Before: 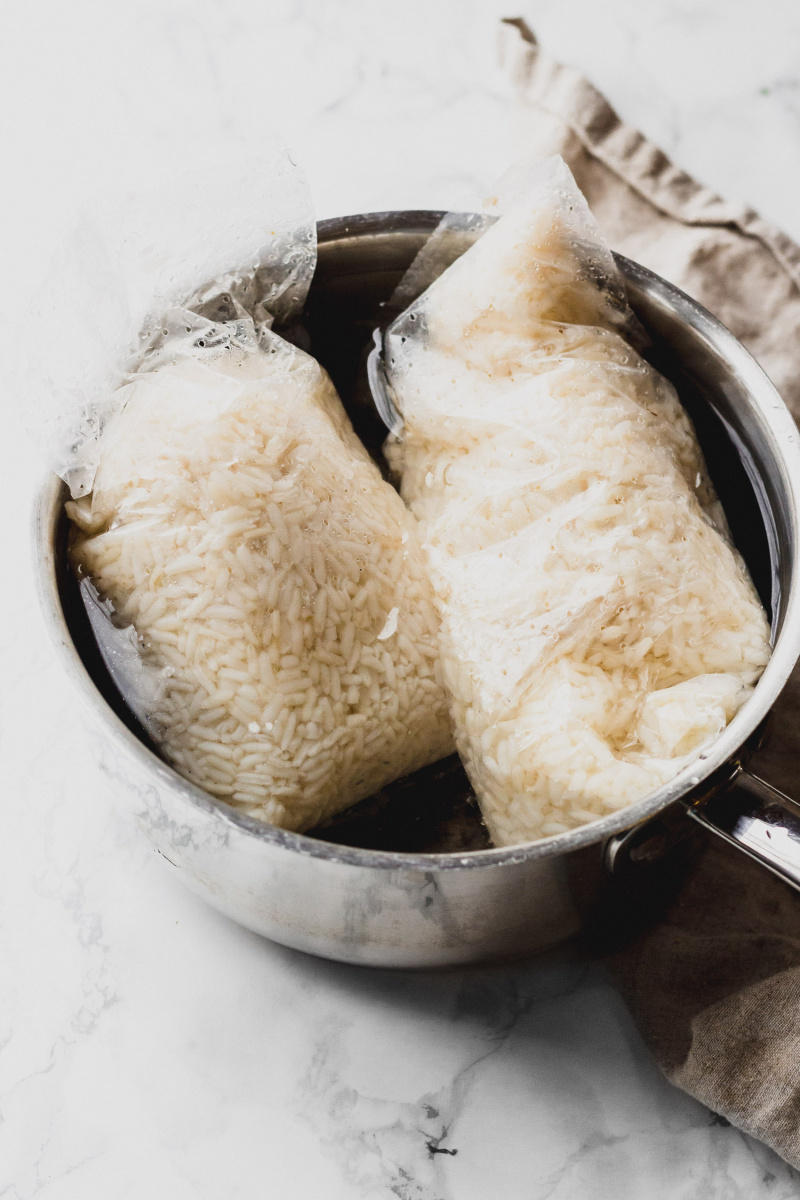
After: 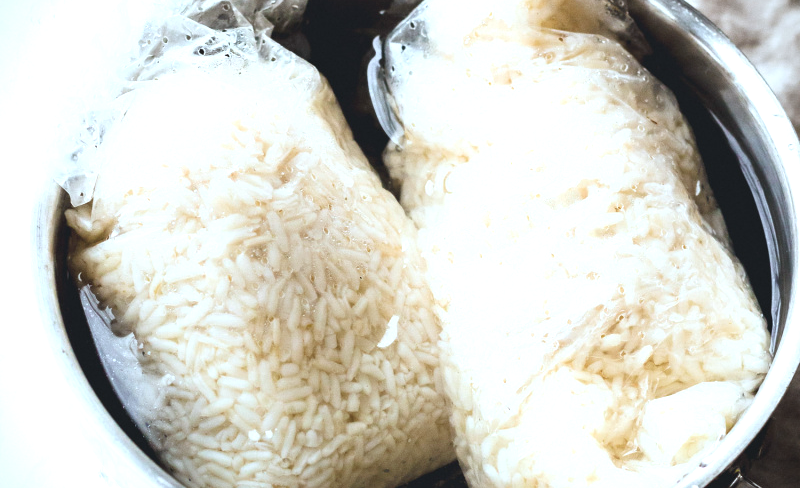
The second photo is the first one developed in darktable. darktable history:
exposure: black level correction -0.002, exposure 0.708 EV, compensate highlight preservation false
vignetting: fall-off start 92.62%, unbound false
color calibration: illuminant F (fluorescent), F source F9 (Cool White Deluxe 4150 K) – high CRI, x 0.374, y 0.373, temperature 4152.28 K
crop and rotate: top 24.357%, bottom 34.964%
